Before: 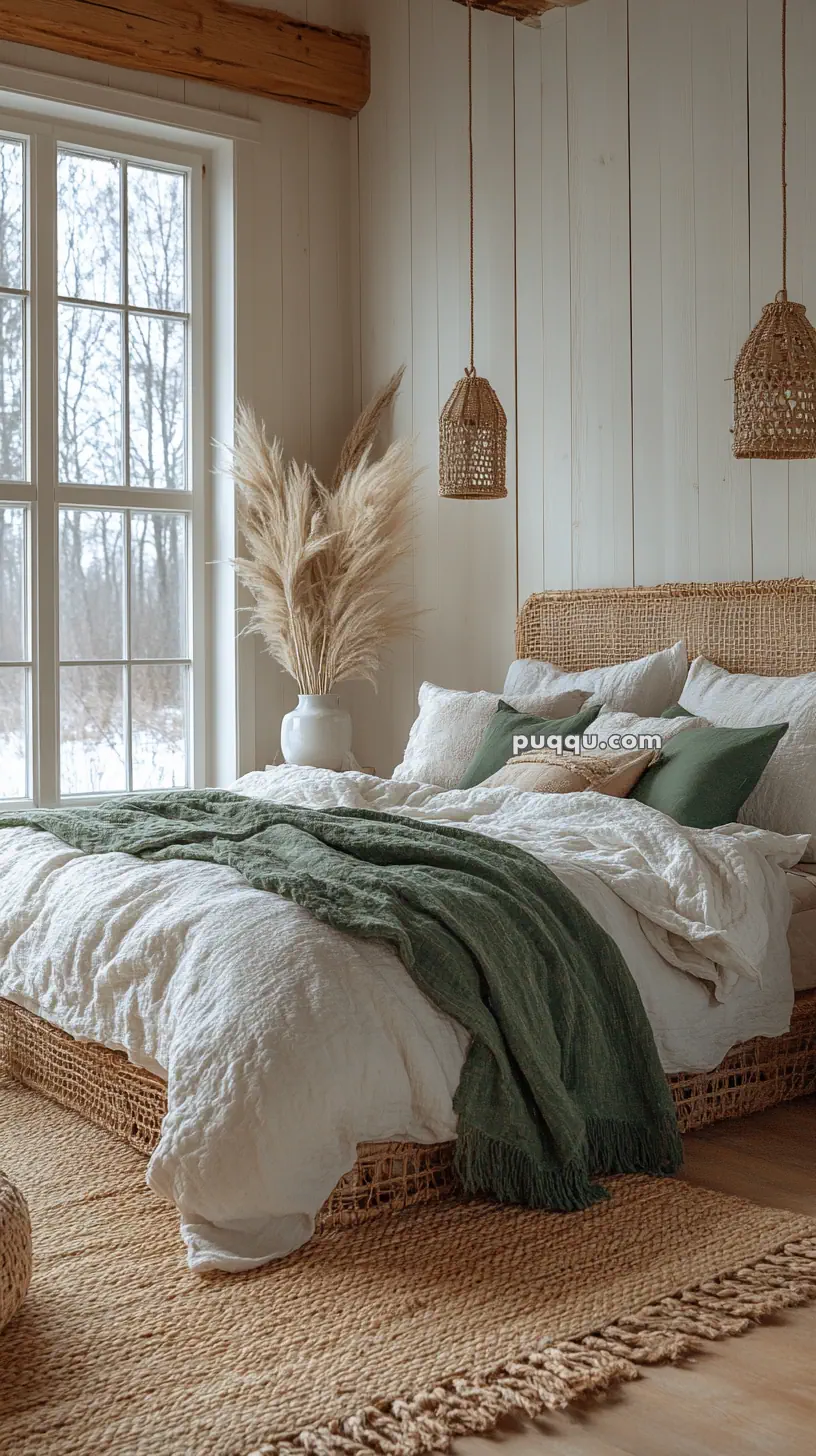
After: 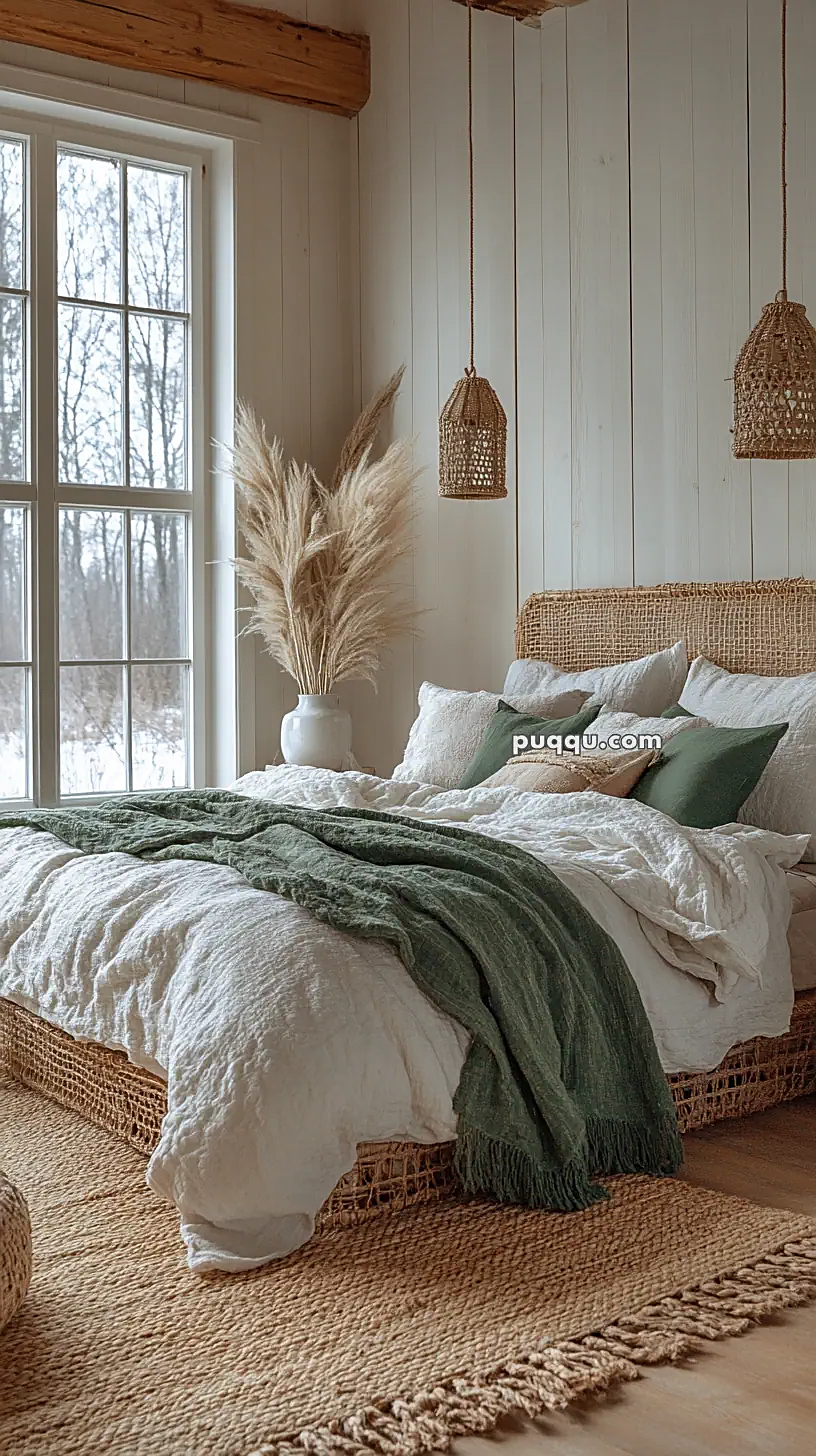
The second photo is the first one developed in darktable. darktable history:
sharpen: on, module defaults
shadows and highlights: white point adjustment 0.059, soften with gaussian
